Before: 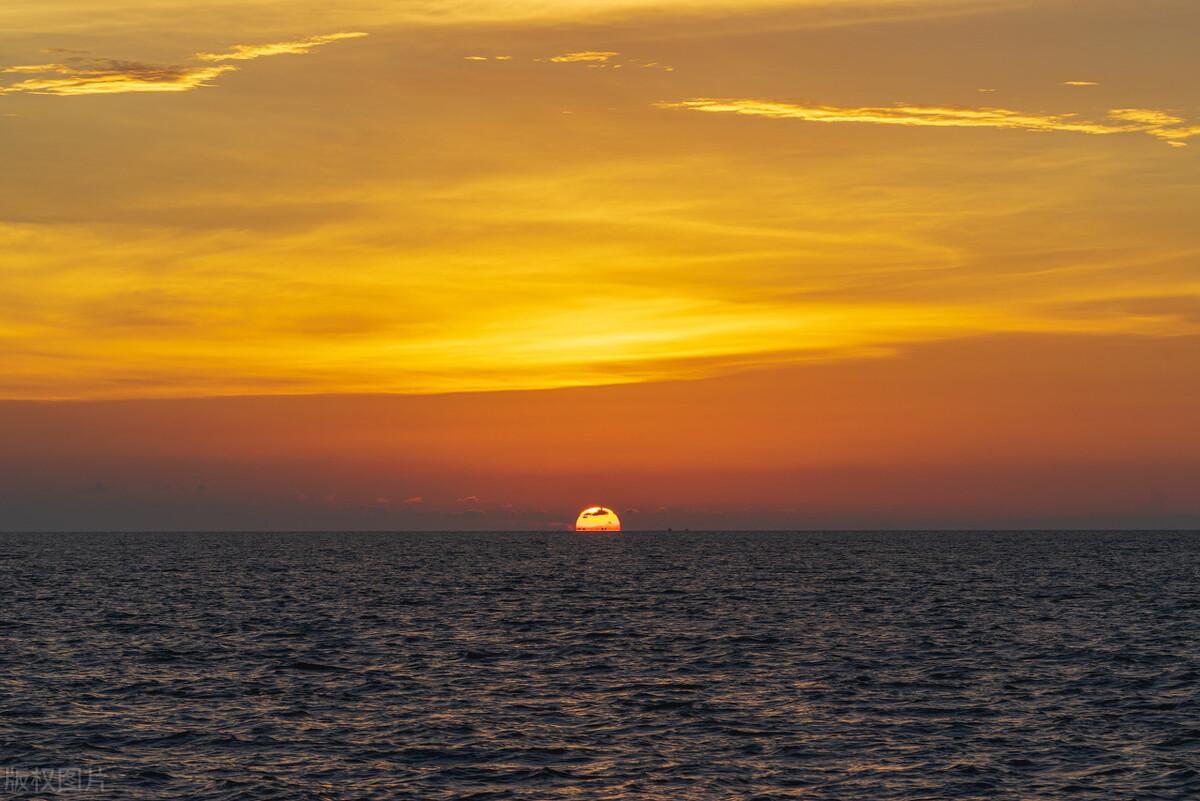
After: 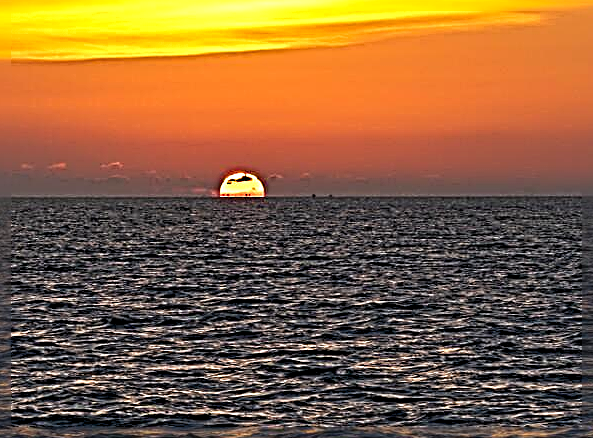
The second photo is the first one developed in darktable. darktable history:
levels: levels [0, 0.476, 0.951]
exposure: black level correction 0, exposure 0.5 EV, compensate highlight preservation false
sharpen: radius 4.001, amount 2
crop: left 29.672%, top 41.786%, right 20.851%, bottom 3.487%
